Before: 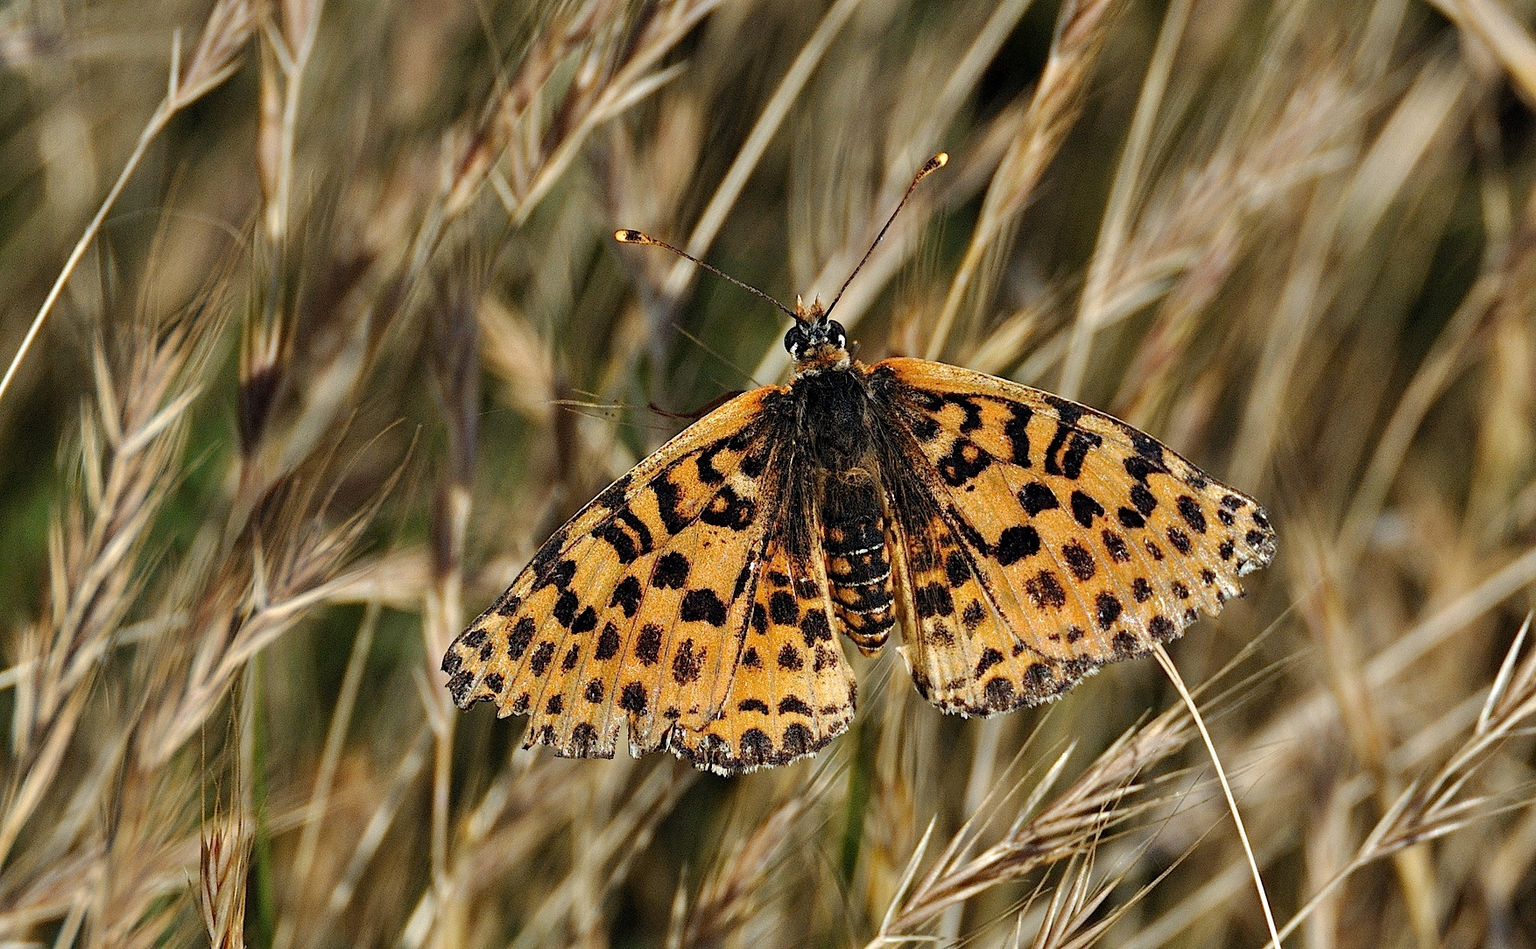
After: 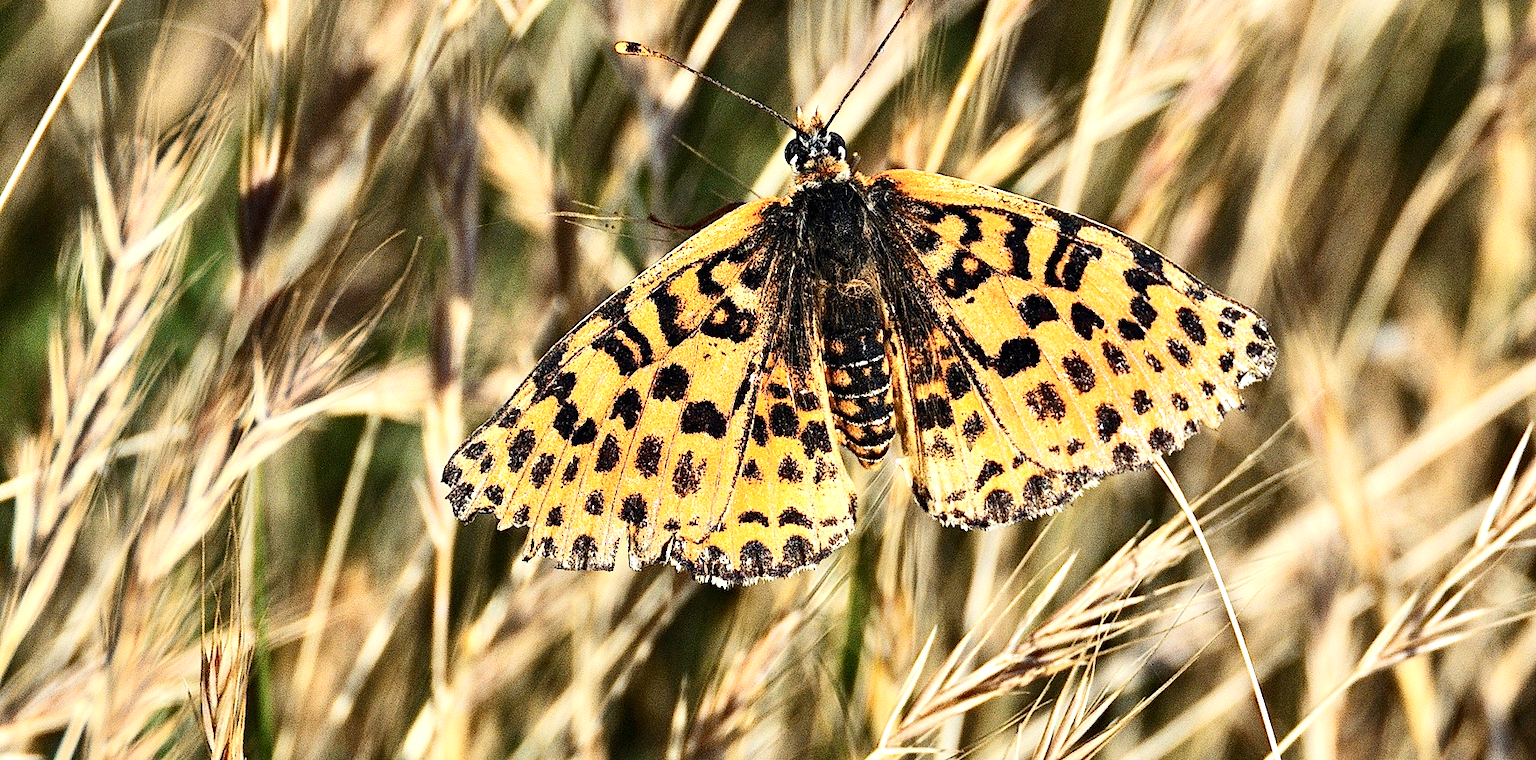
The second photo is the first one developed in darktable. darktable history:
exposure: black level correction 0, exposure 1 EV, compensate exposure bias true, compensate highlight preservation false
crop and rotate: top 19.866%
contrast brightness saturation: contrast 0.299
